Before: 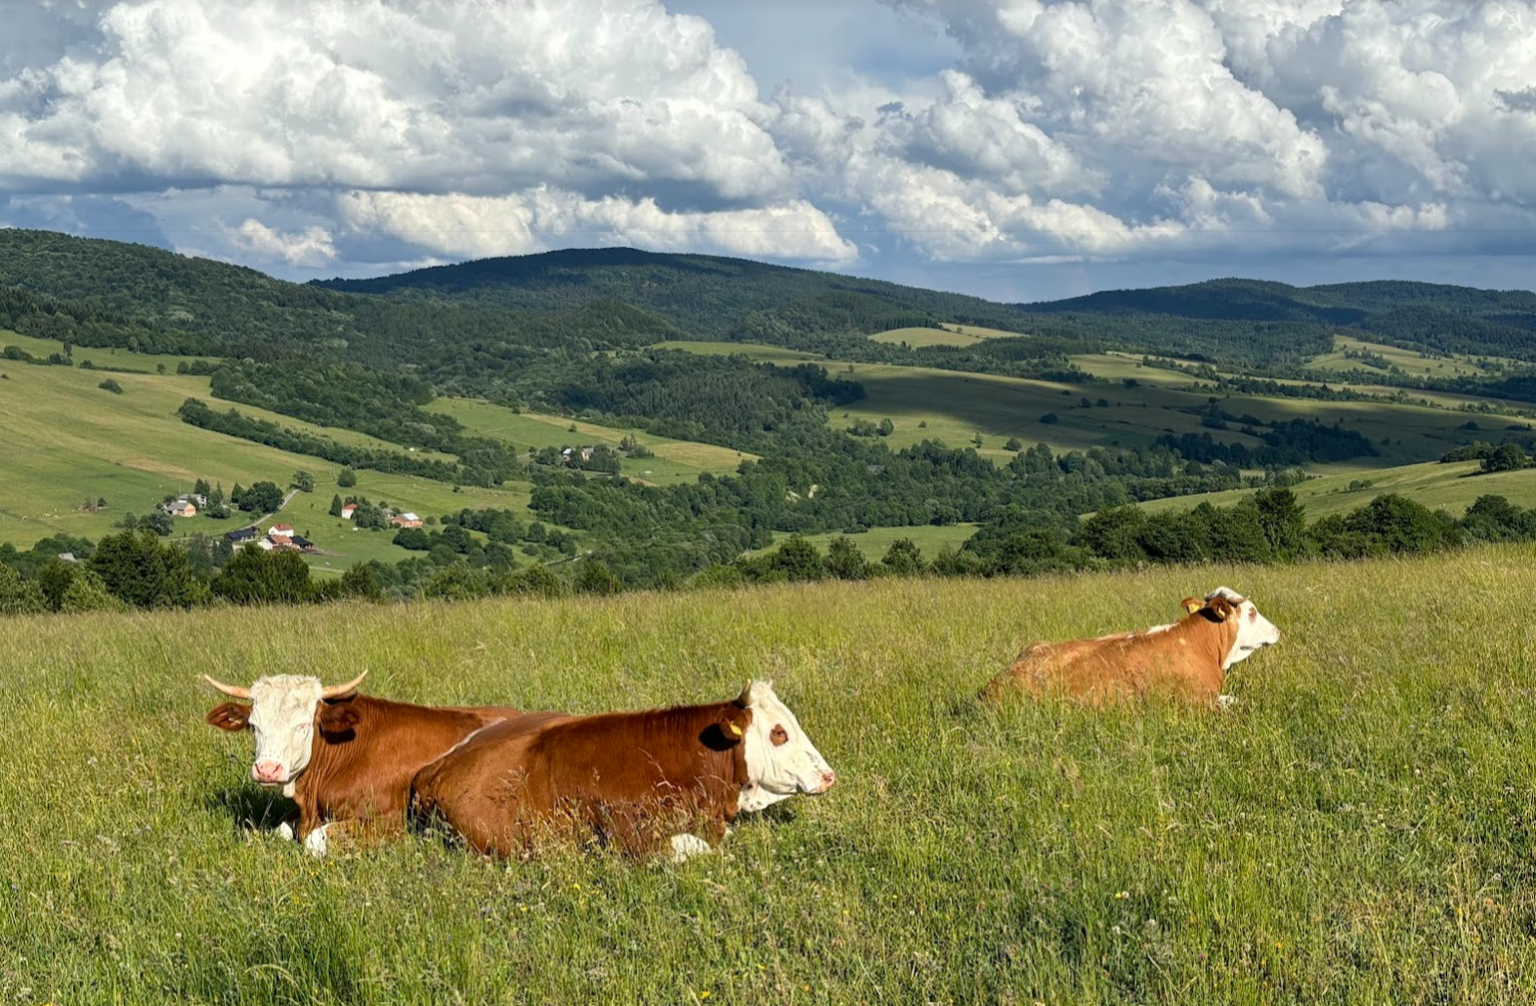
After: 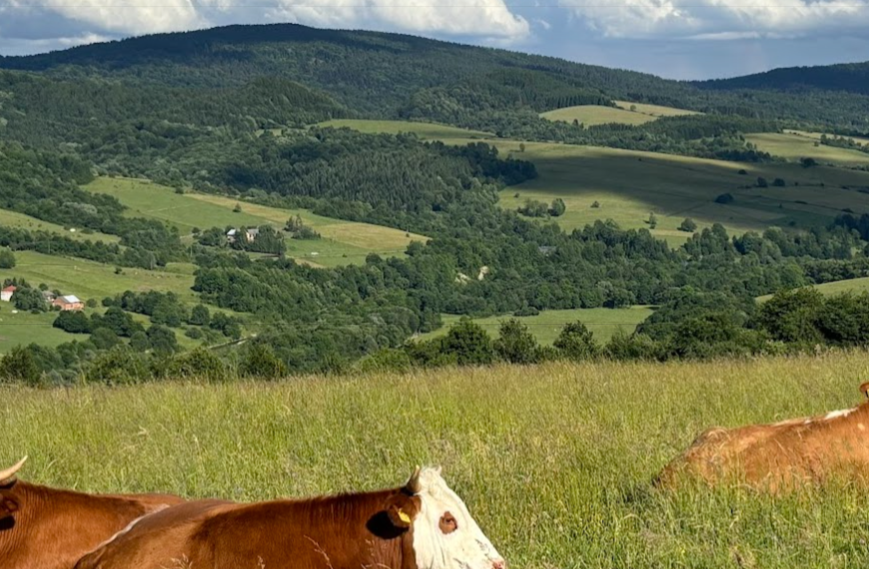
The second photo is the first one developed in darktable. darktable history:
shadows and highlights: highlights 72.67, soften with gaussian
color correction: highlights b* -0.033, saturation 0.991
crop and rotate: left 22.233%, top 22.367%, right 22.432%, bottom 22.351%
